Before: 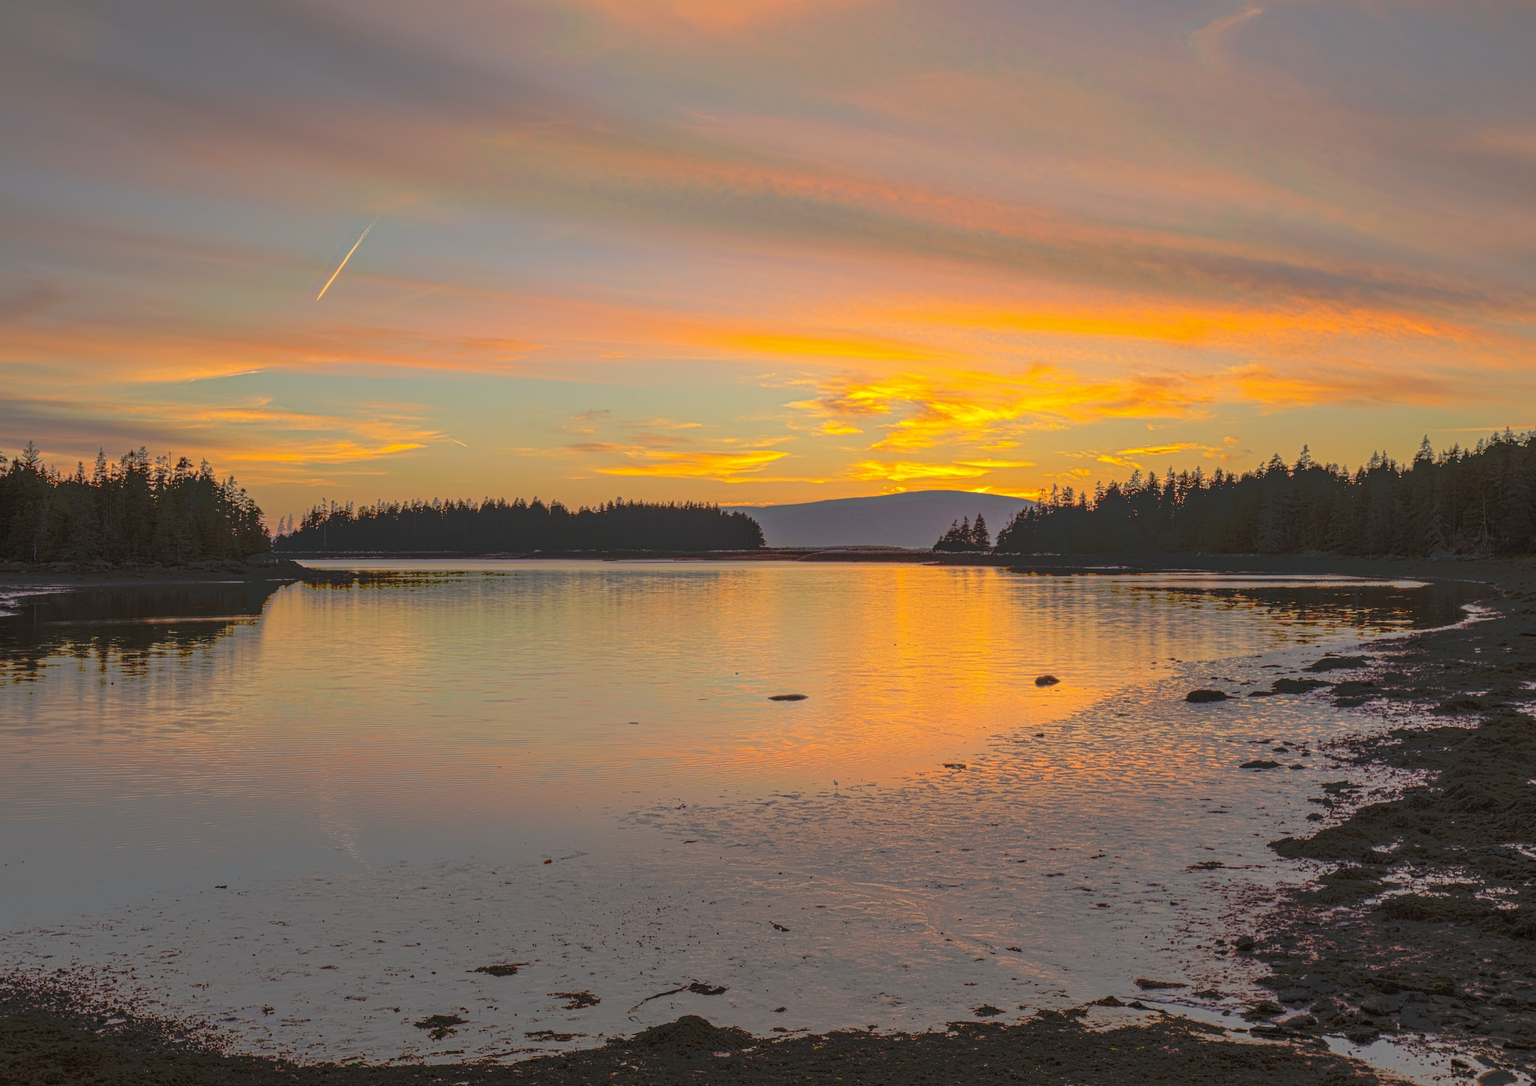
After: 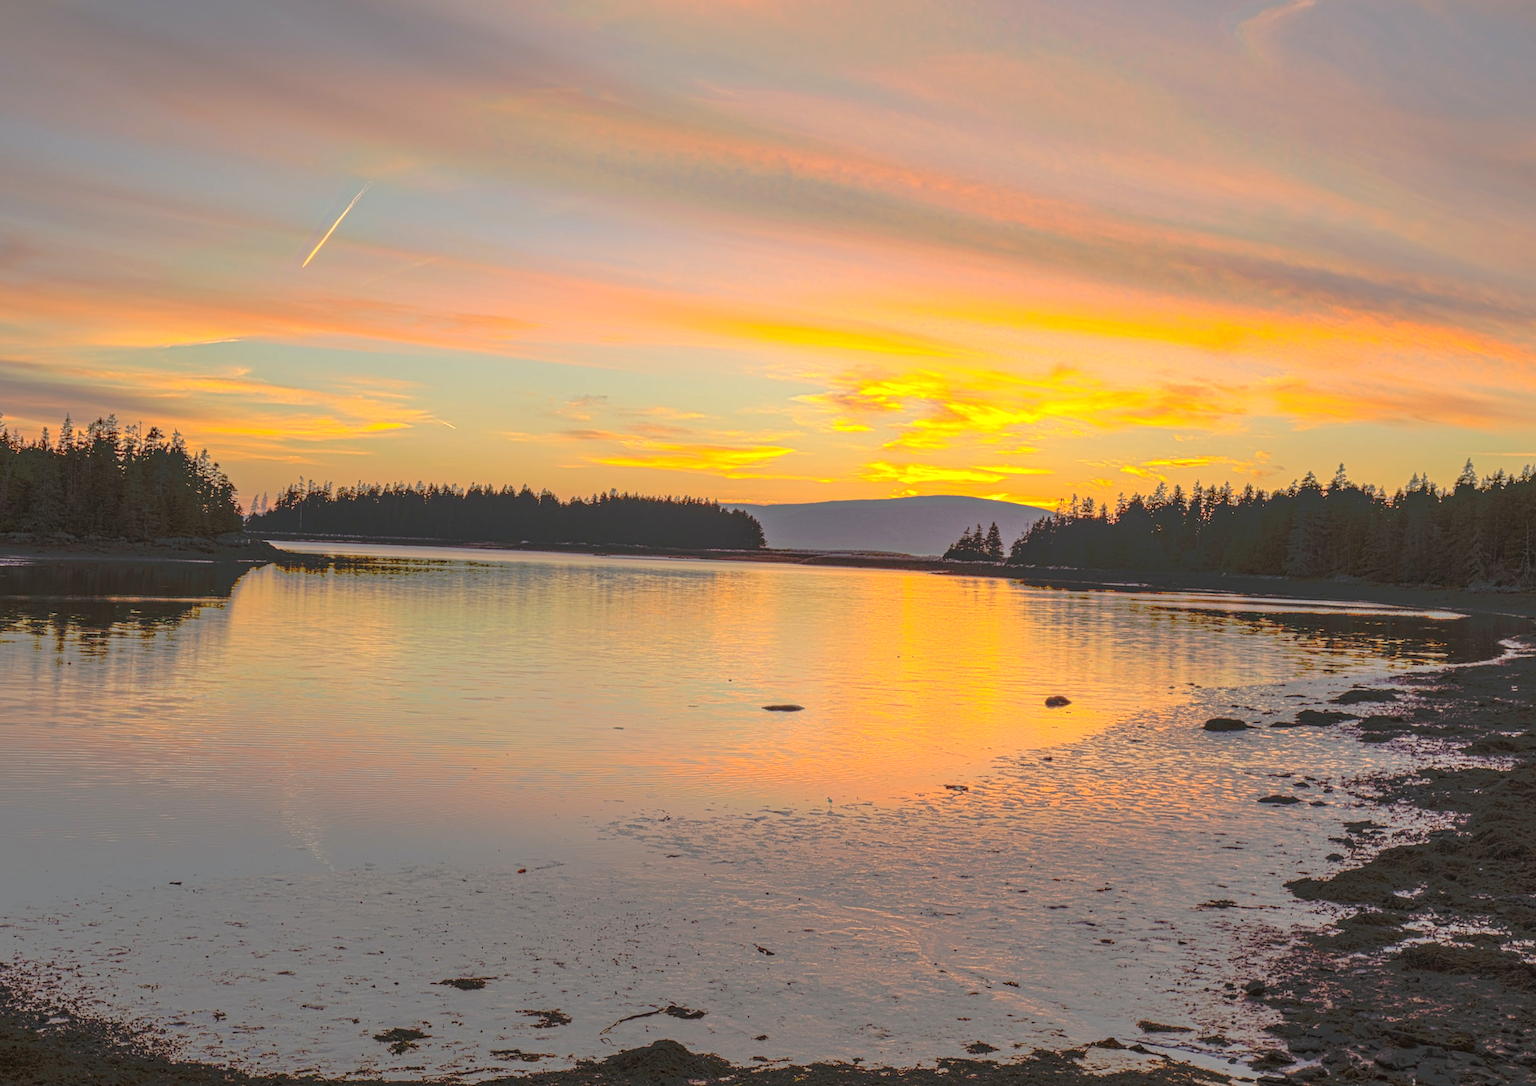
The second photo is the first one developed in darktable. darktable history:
exposure: black level correction 0, exposure 0.5 EV, compensate highlight preservation false
crop and rotate: angle -2.38°
